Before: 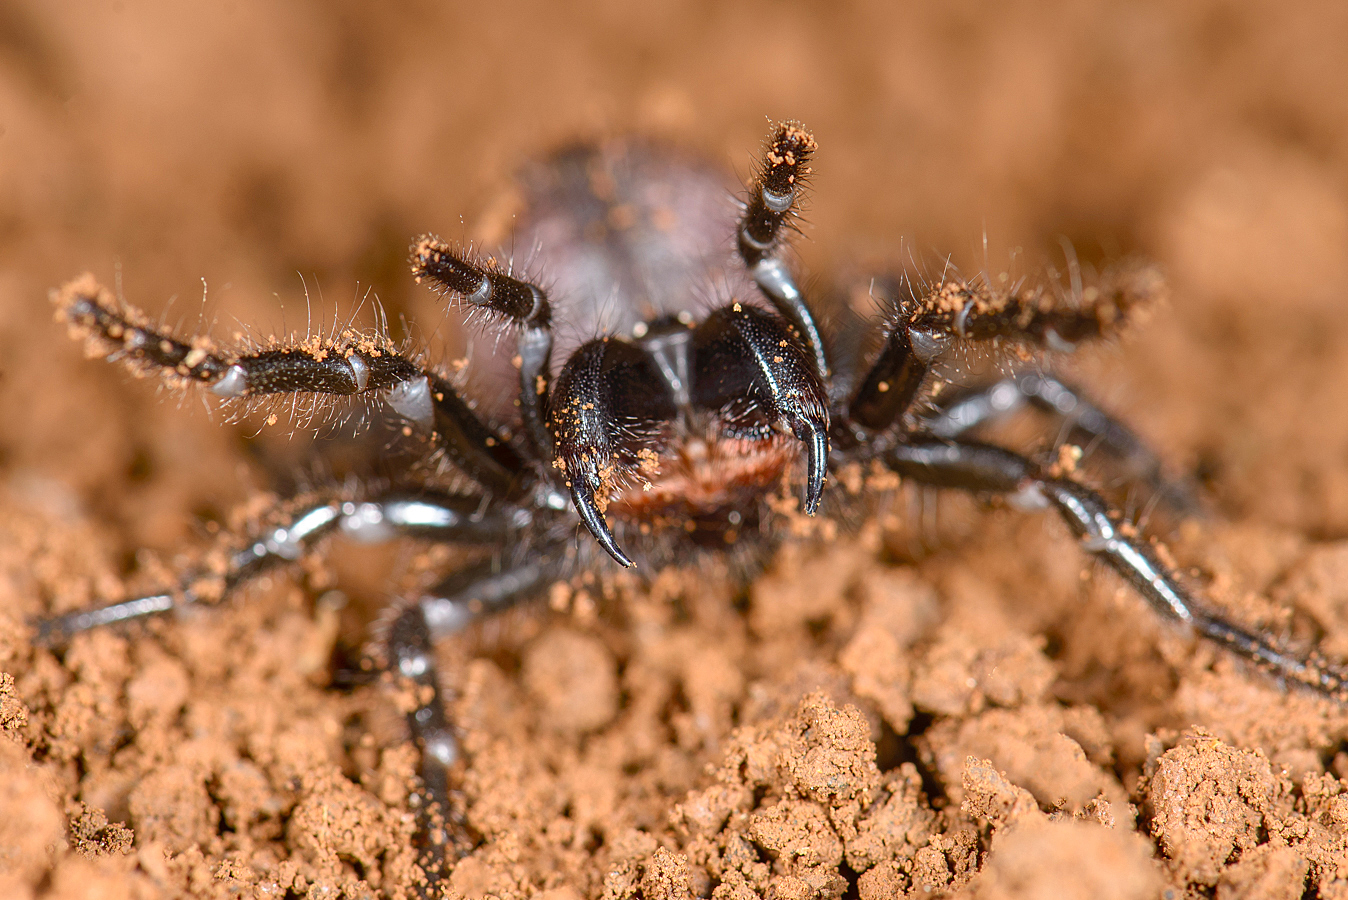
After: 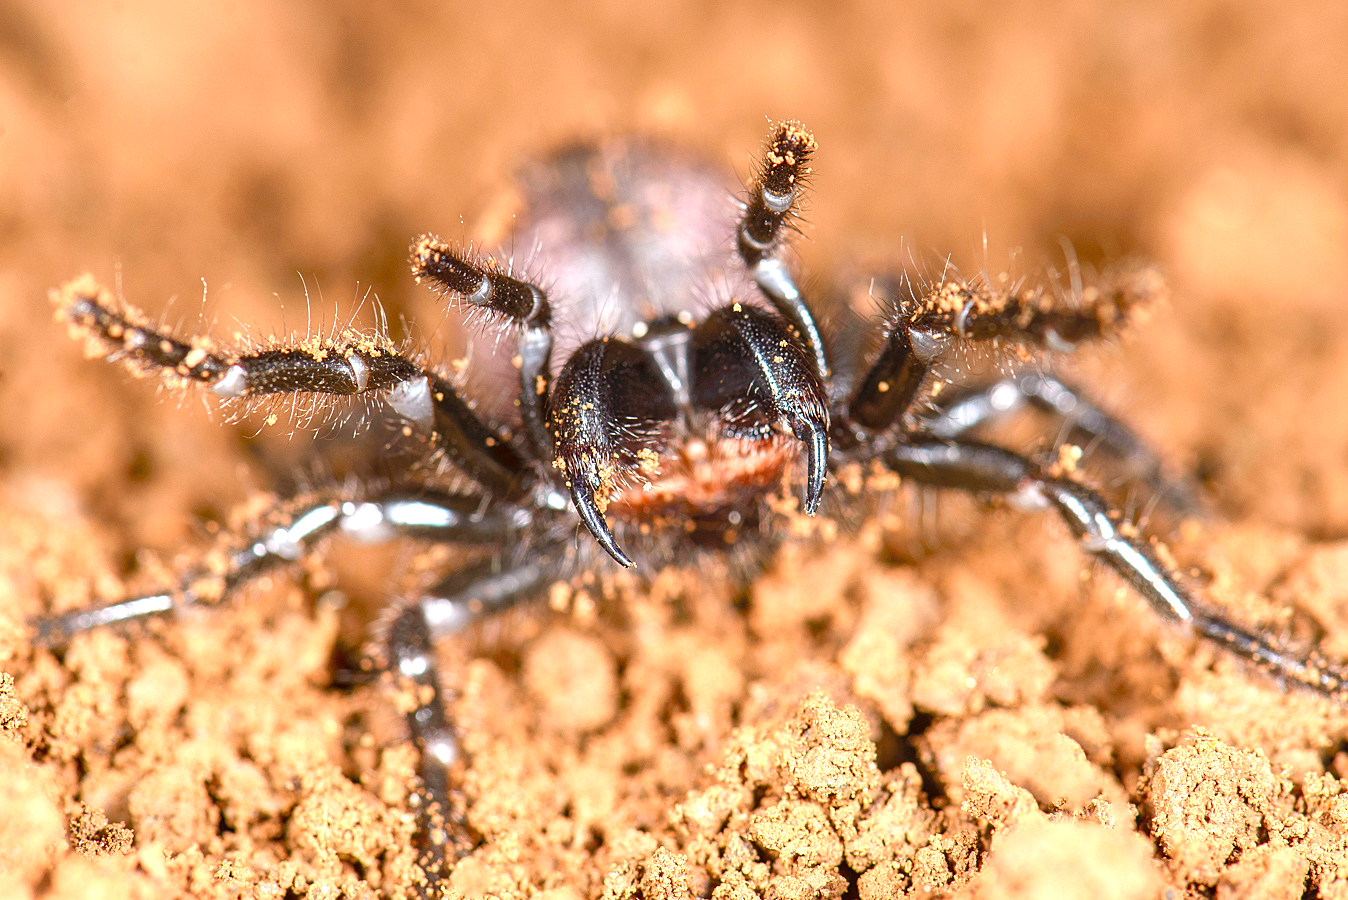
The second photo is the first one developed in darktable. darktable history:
exposure: black level correction 0, exposure 0.935 EV, compensate highlight preservation false
